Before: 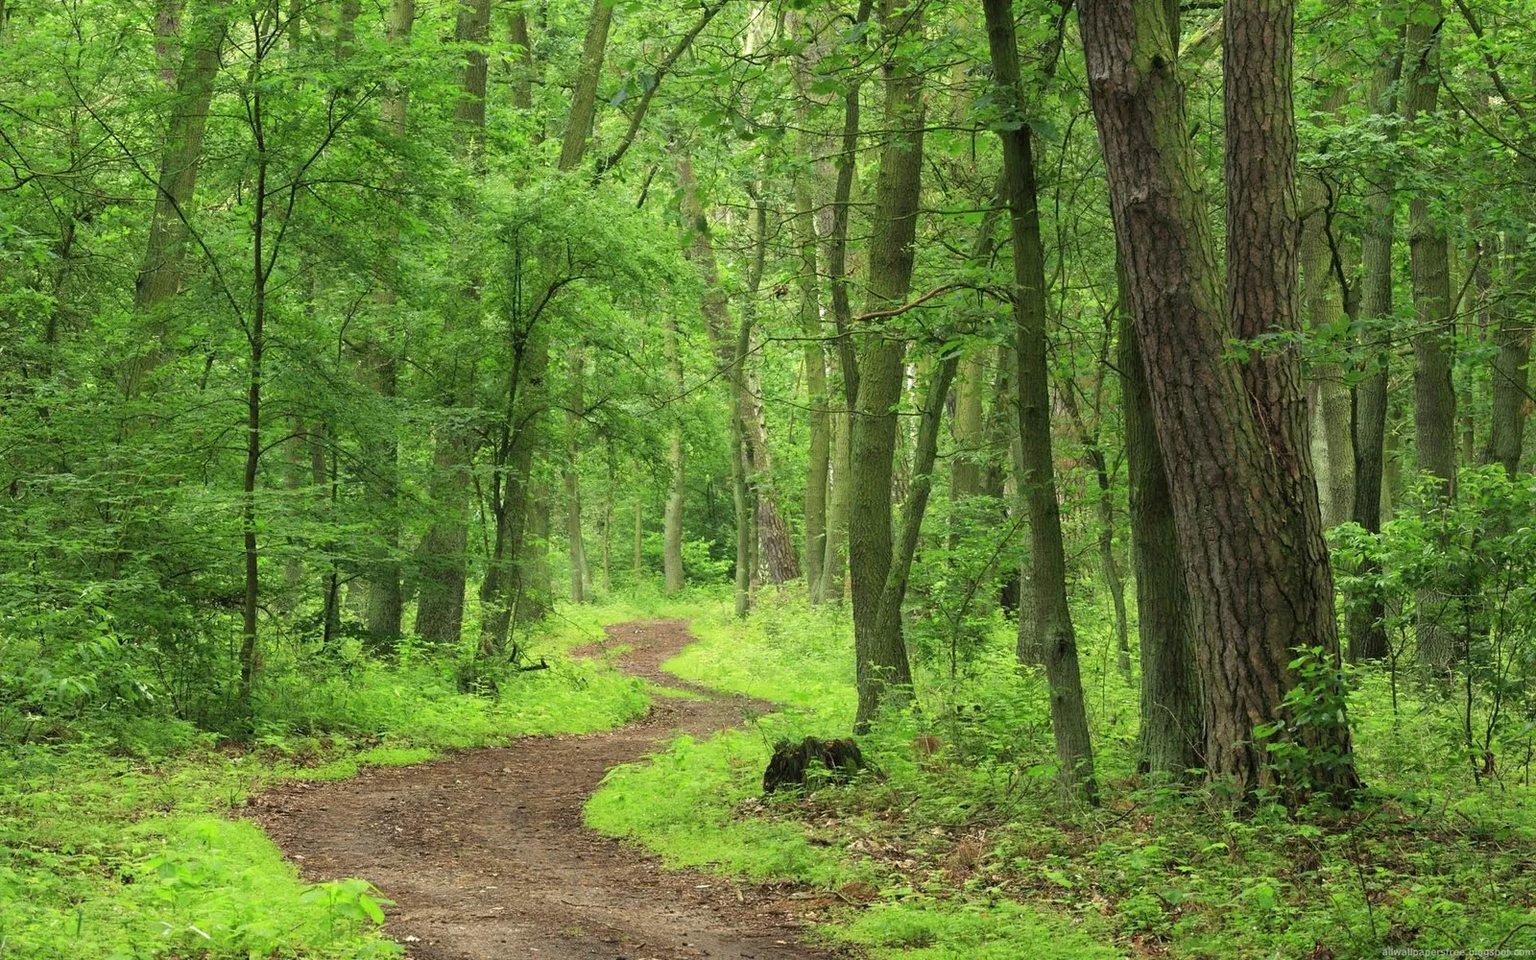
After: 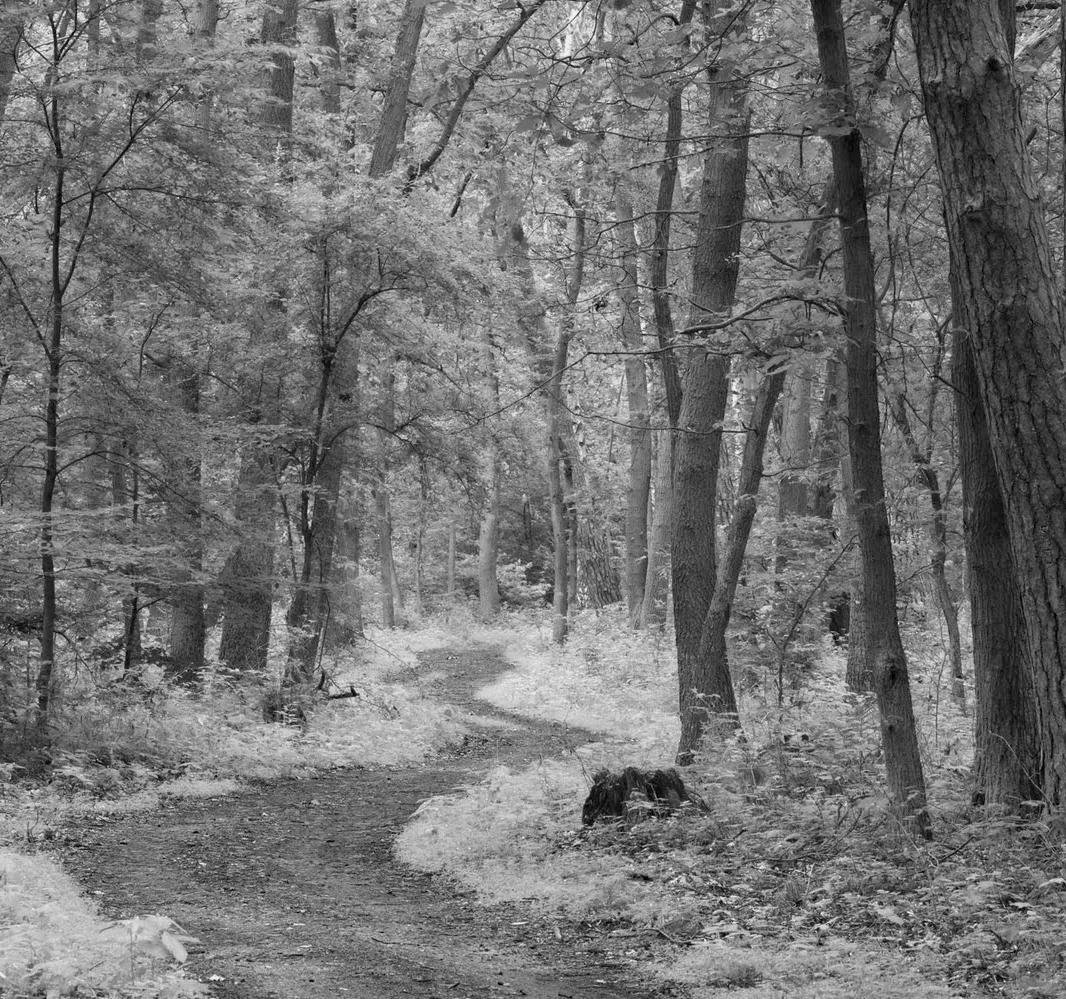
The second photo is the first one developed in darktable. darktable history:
monochrome: a 73.58, b 64.21
crop and rotate: left 13.409%, right 19.924%
haze removal: compatibility mode true, adaptive false
